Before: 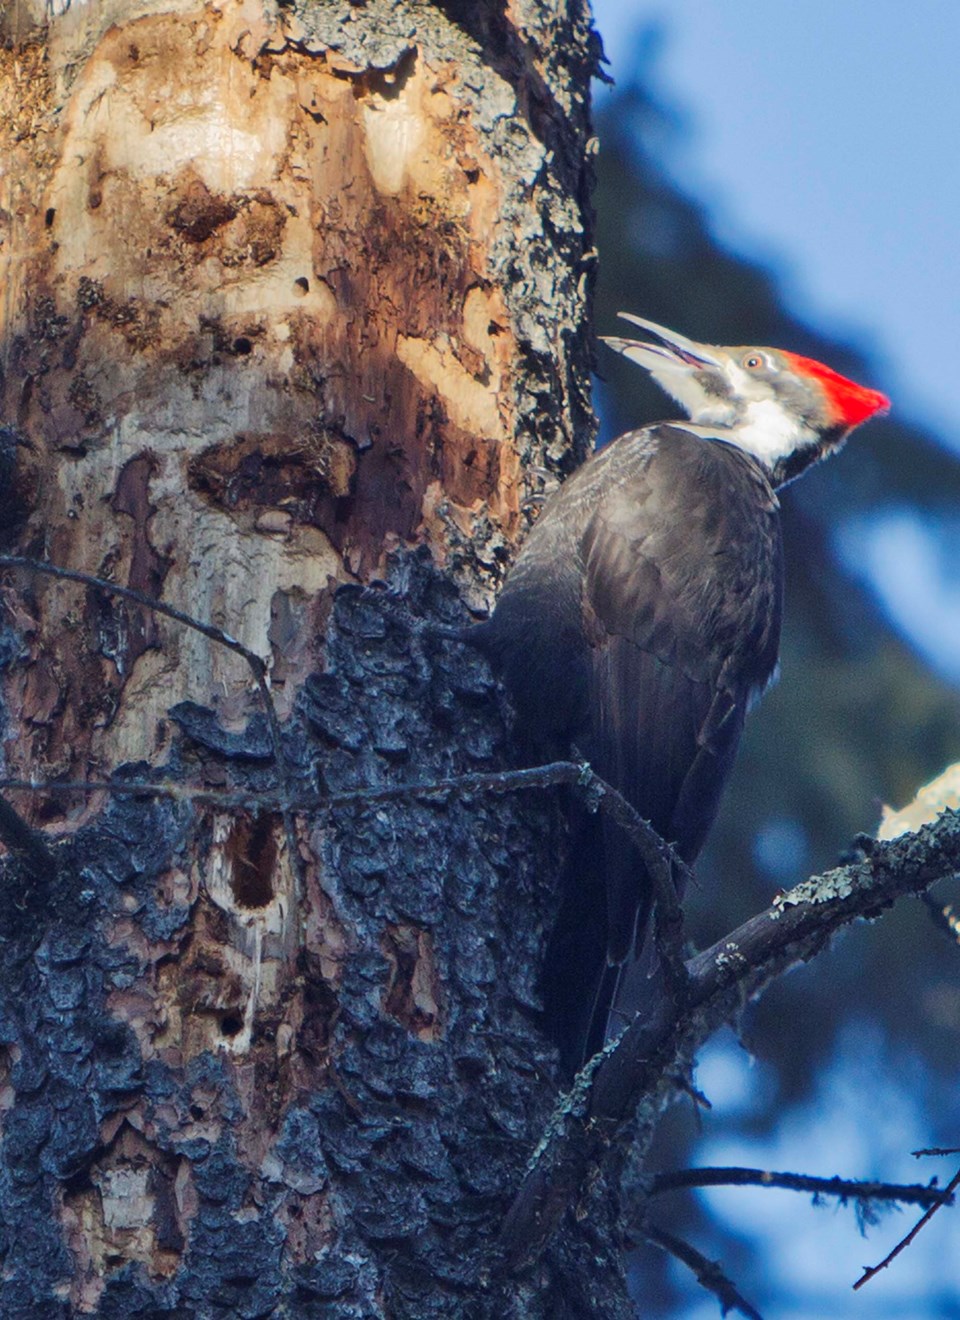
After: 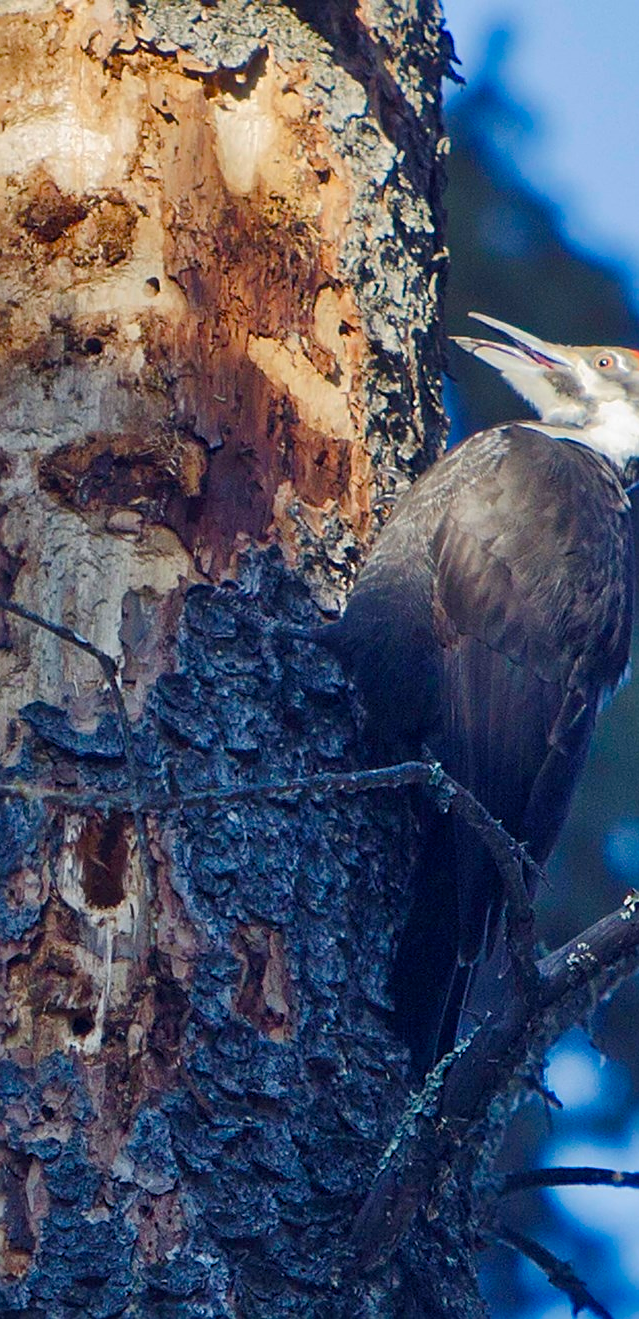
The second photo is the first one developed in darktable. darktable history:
color balance rgb: perceptual saturation grading › global saturation 20%, perceptual saturation grading › highlights -25%, perceptual saturation grading › shadows 50%
crop and rotate: left 15.546%, right 17.787%
sharpen: on, module defaults
